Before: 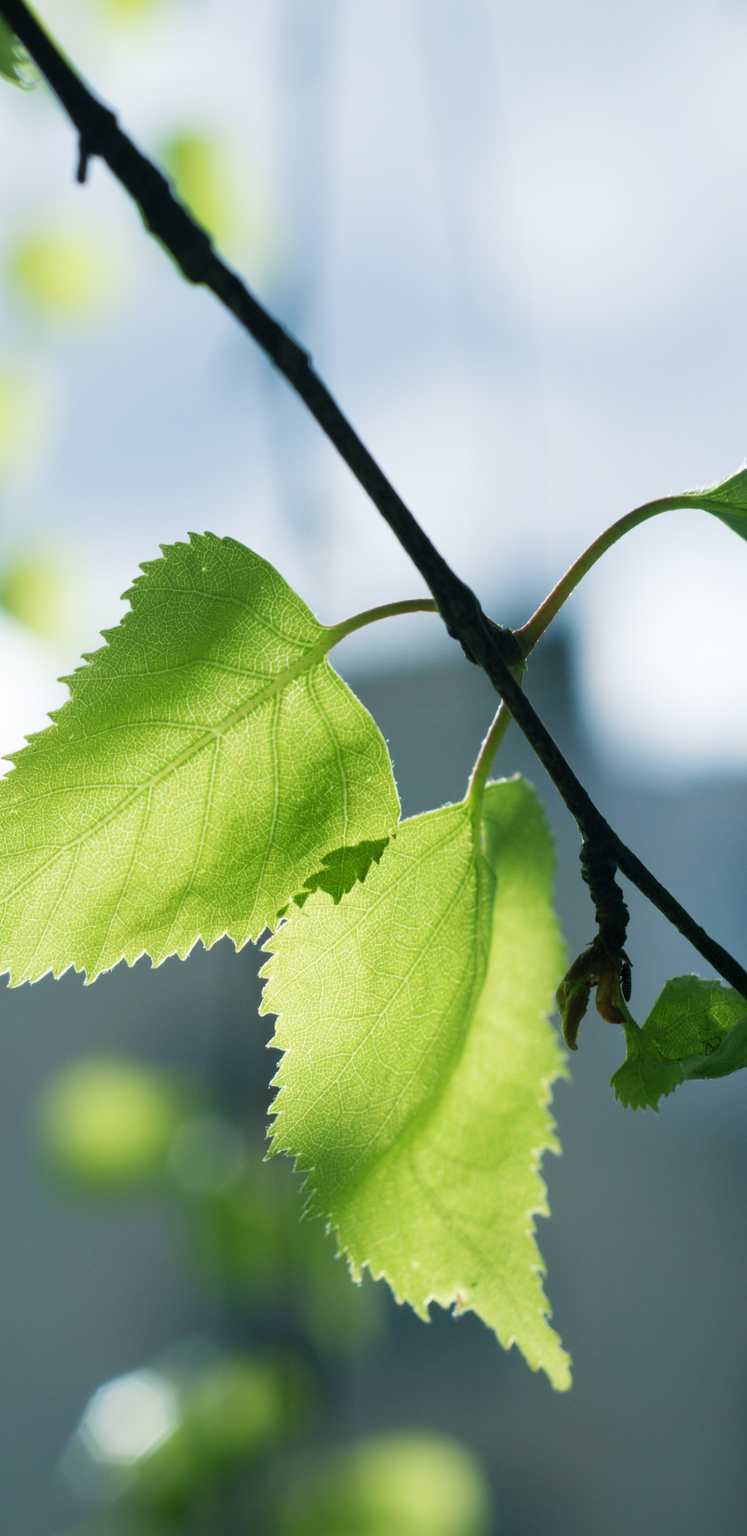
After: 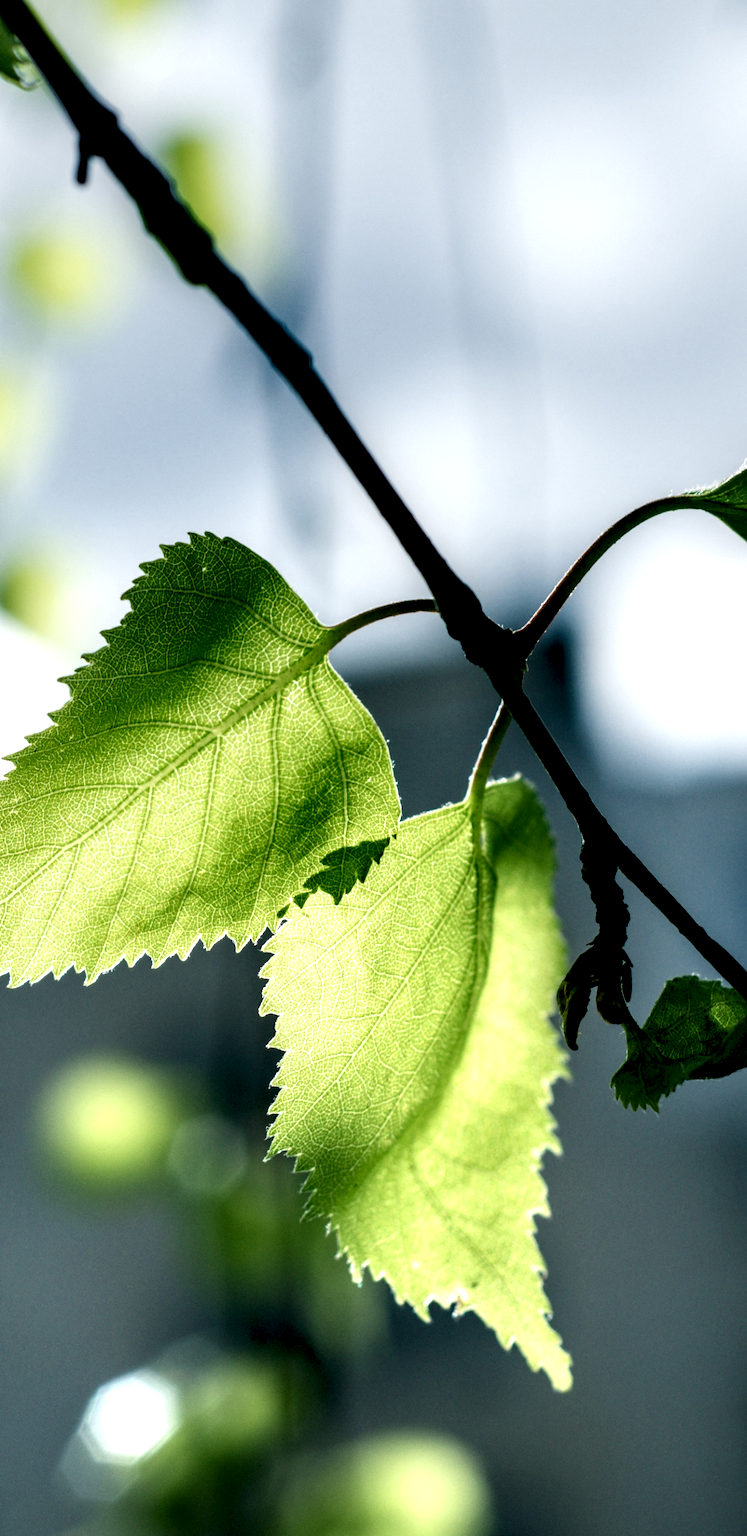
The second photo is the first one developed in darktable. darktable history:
local contrast: shadows 185%, detail 224%
